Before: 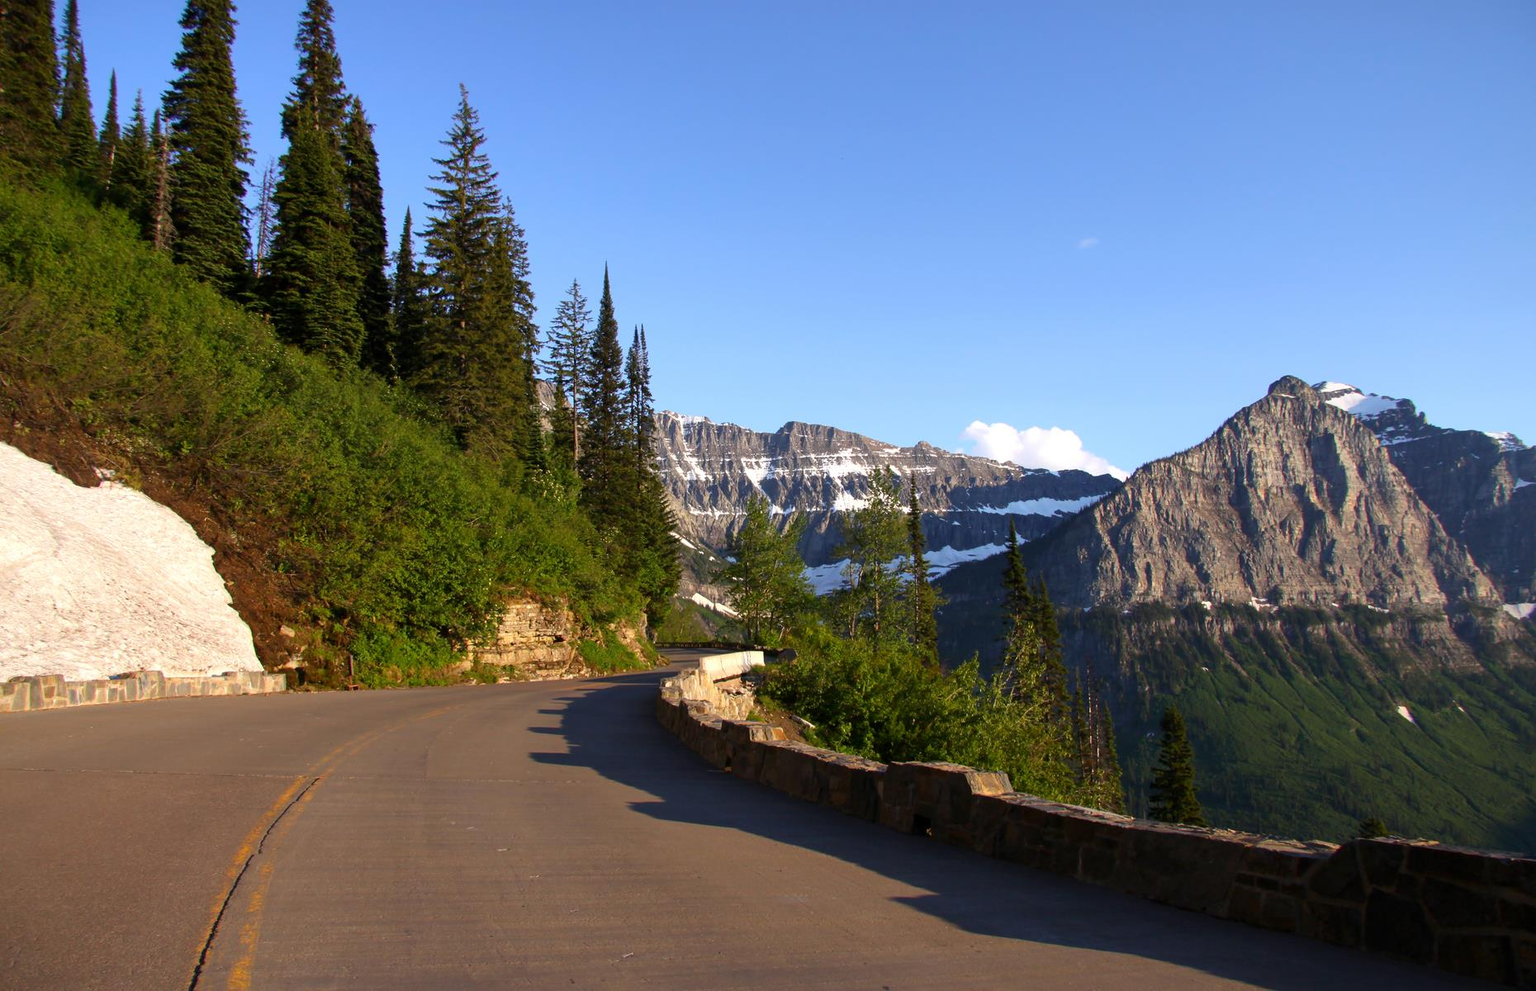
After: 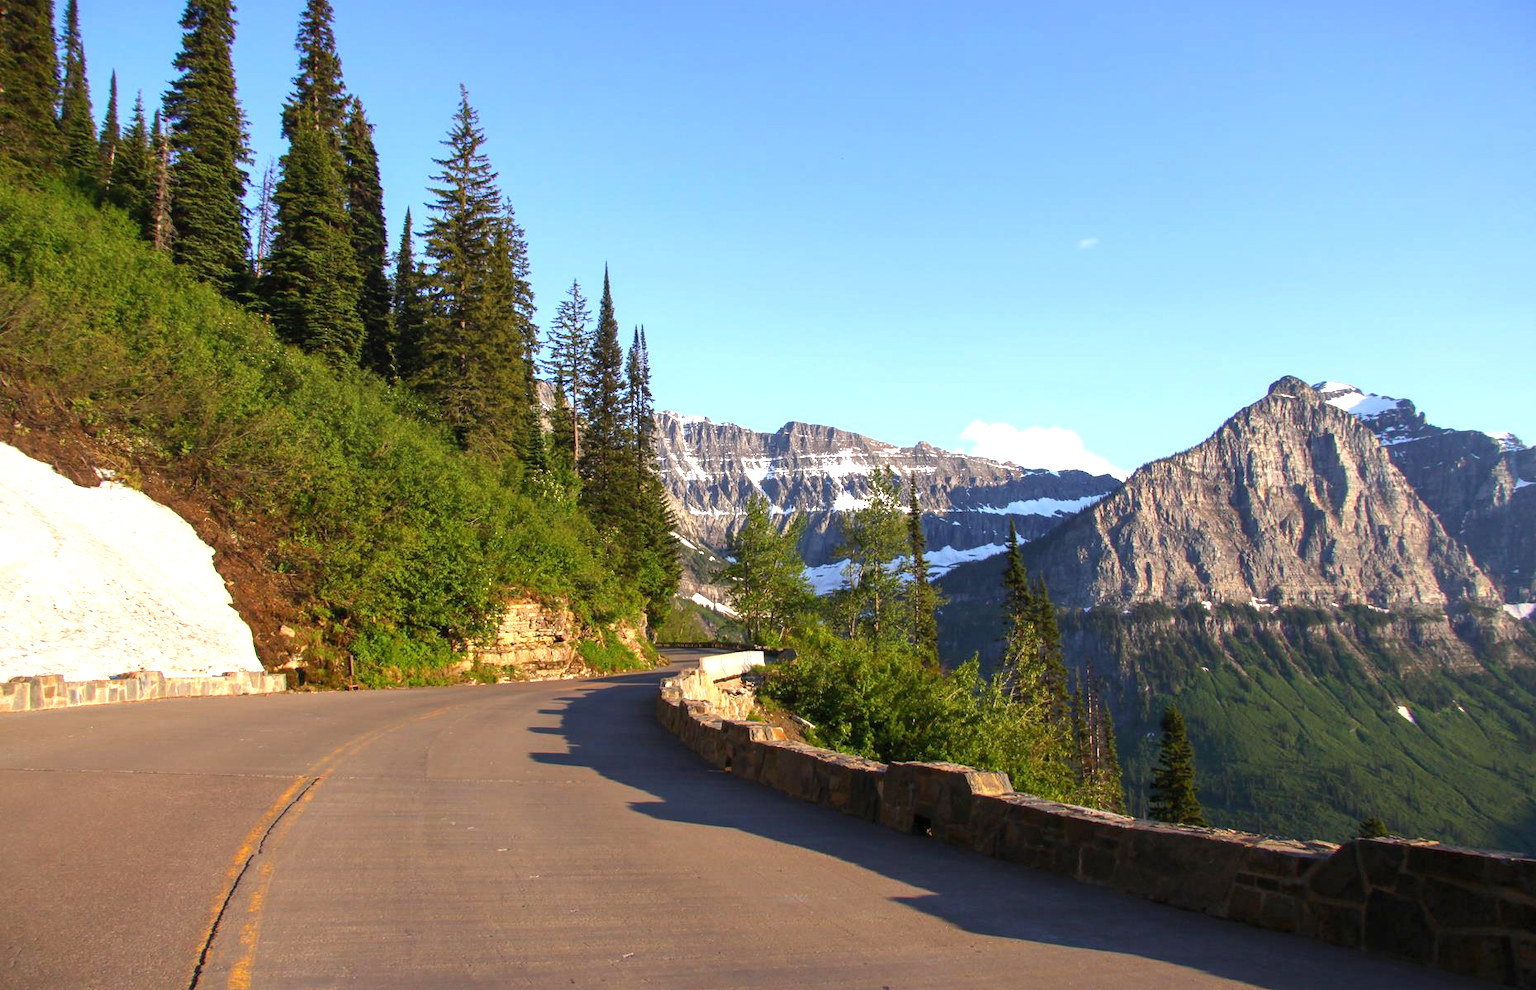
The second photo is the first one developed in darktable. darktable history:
shadows and highlights: radius 331.84, shadows 53.55, highlights -100, compress 94.63%, highlights color adjustment 73.23%, soften with gaussian
local contrast: detail 110%
exposure: exposure 0.74 EV, compensate highlight preservation false
